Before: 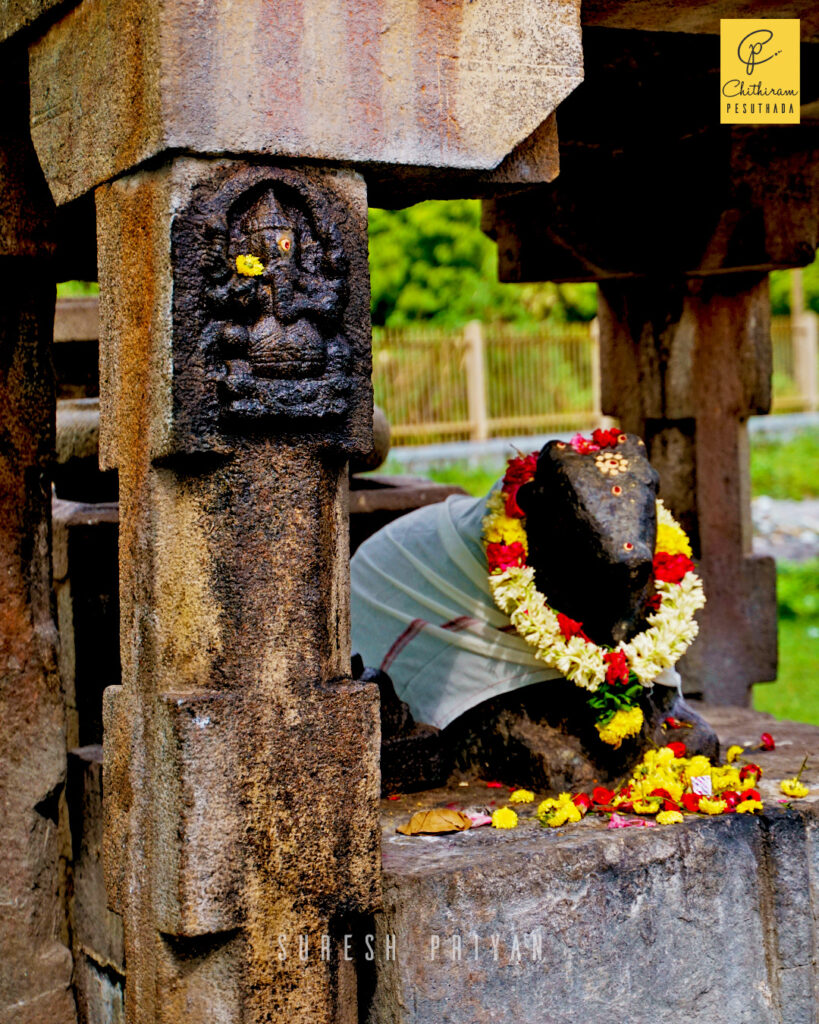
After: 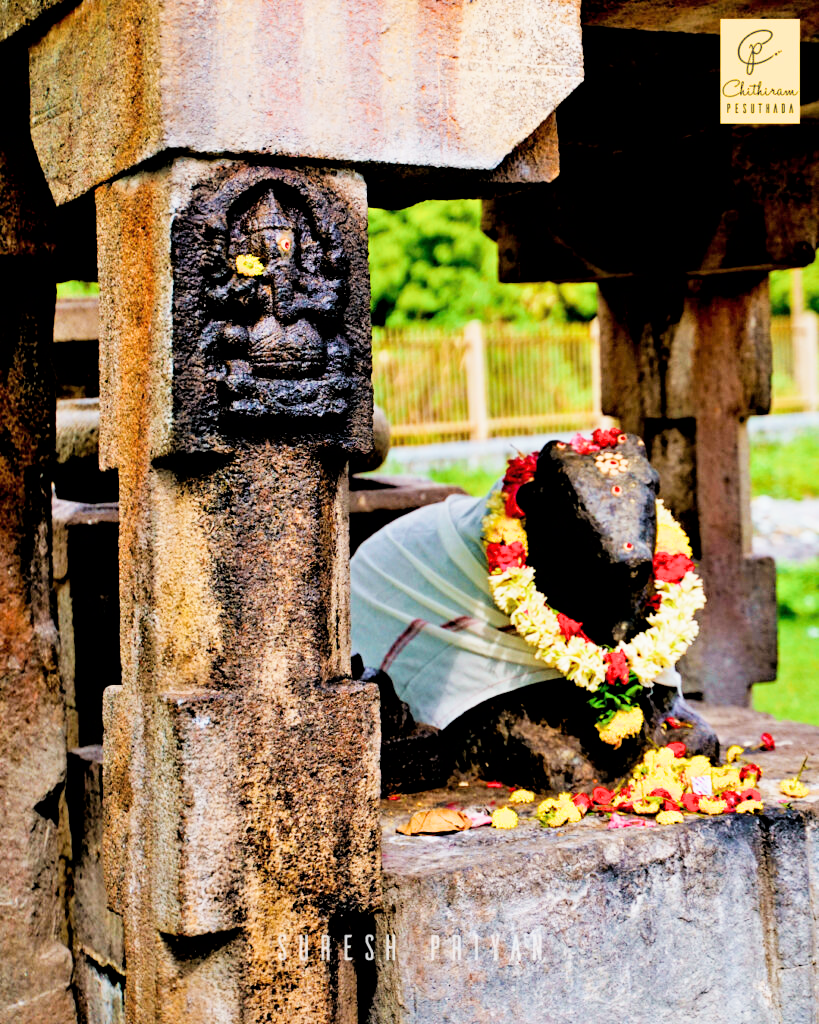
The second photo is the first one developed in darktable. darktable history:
filmic rgb: black relative exposure -5 EV, white relative exposure 3.98 EV, hardness 2.89, contrast 1.194, highlights saturation mix -28.63%
exposure: black level correction 0, exposure 1.195 EV, compensate highlight preservation false
